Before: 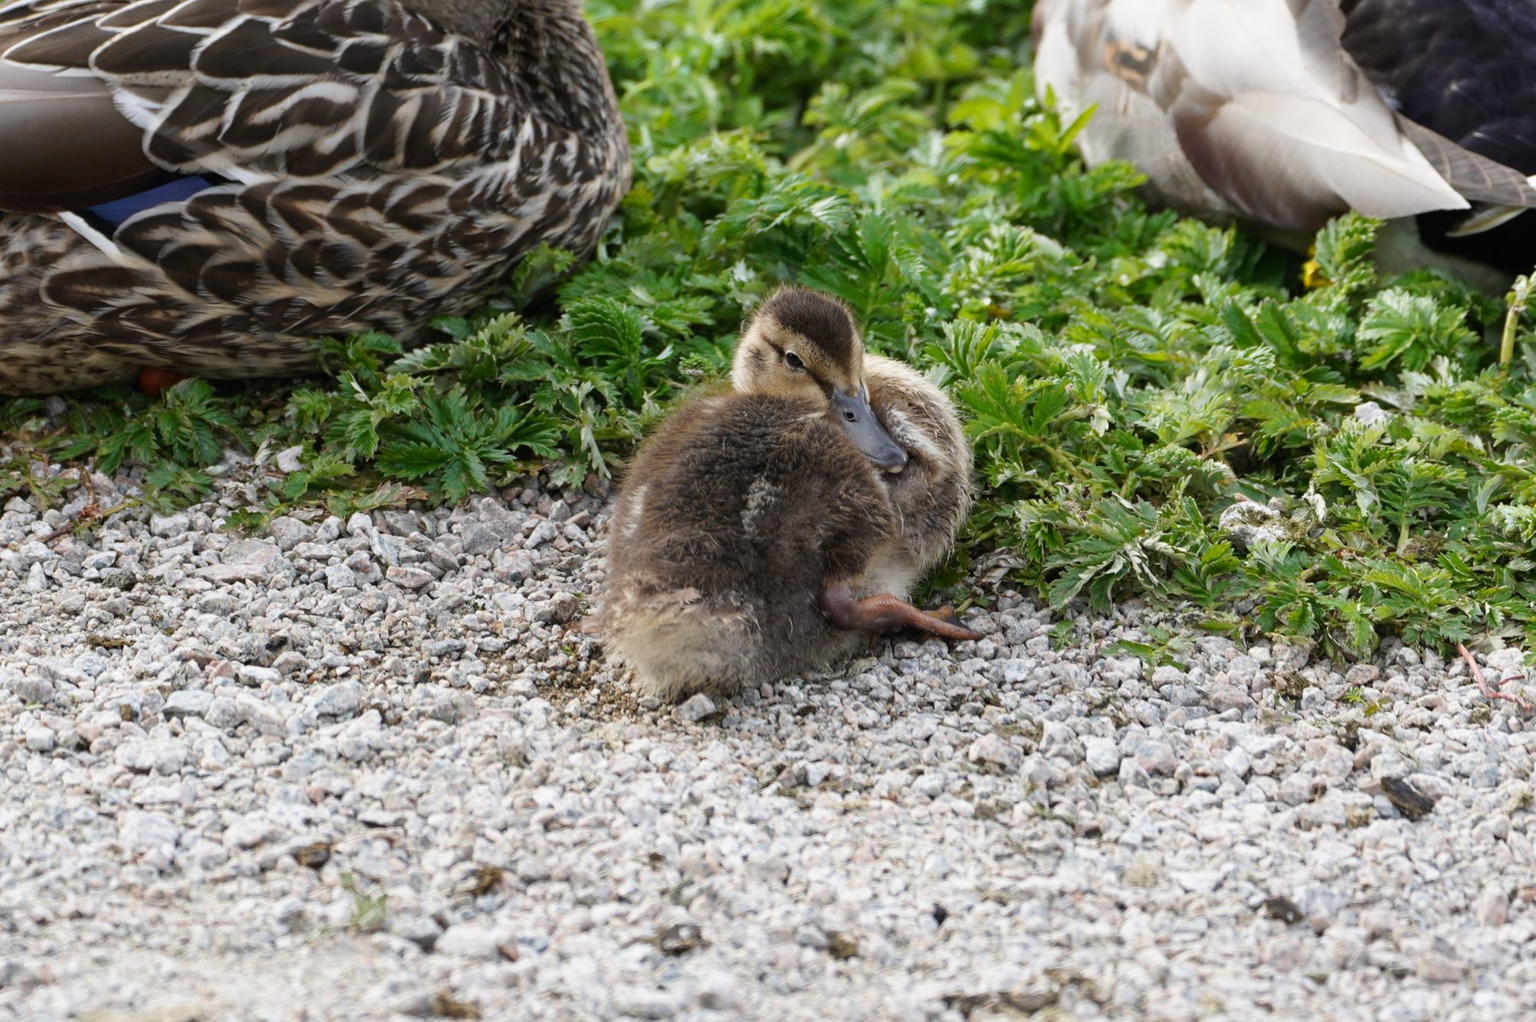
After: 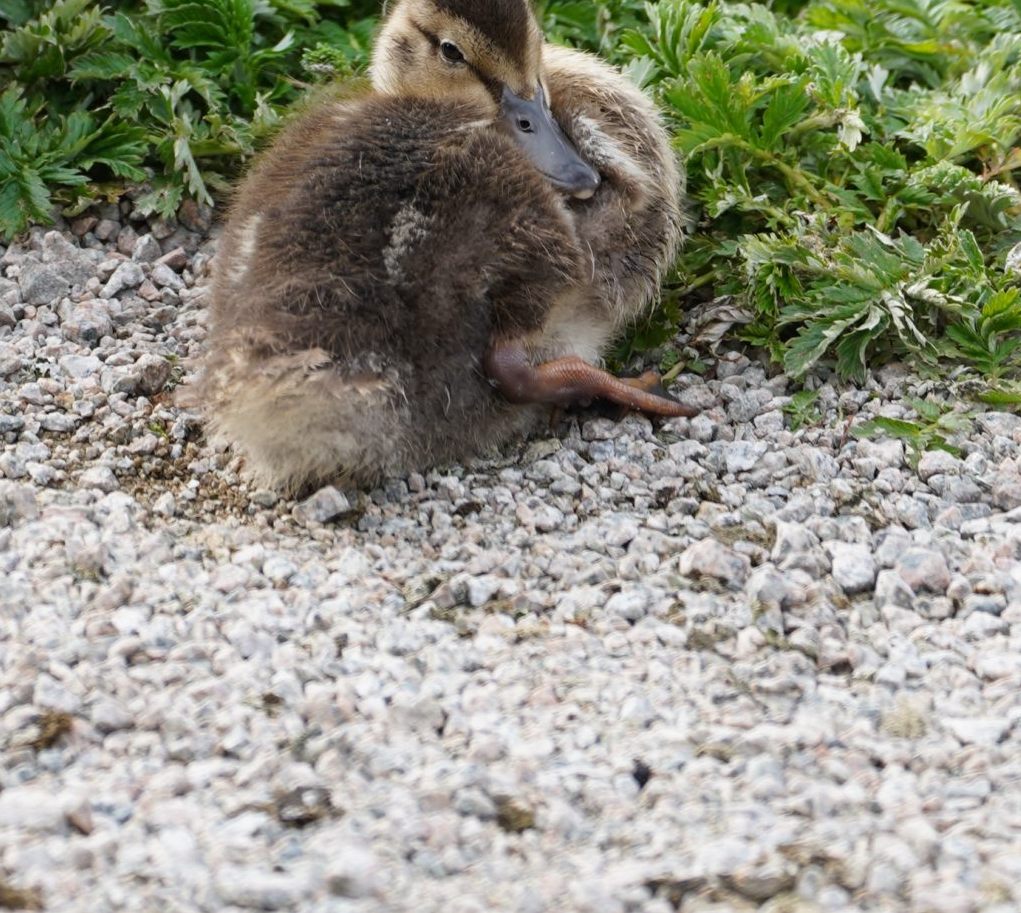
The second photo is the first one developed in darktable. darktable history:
crop and rotate: left 29.115%, top 31.385%, right 19.824%
